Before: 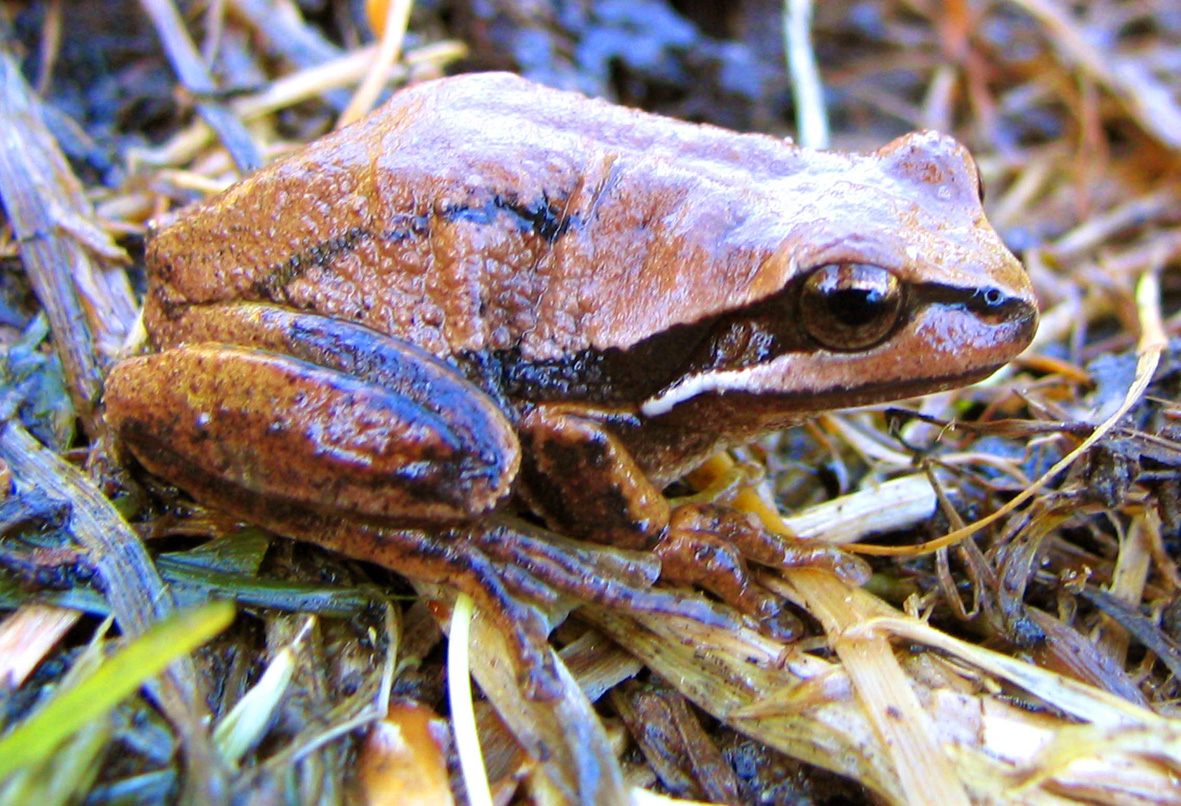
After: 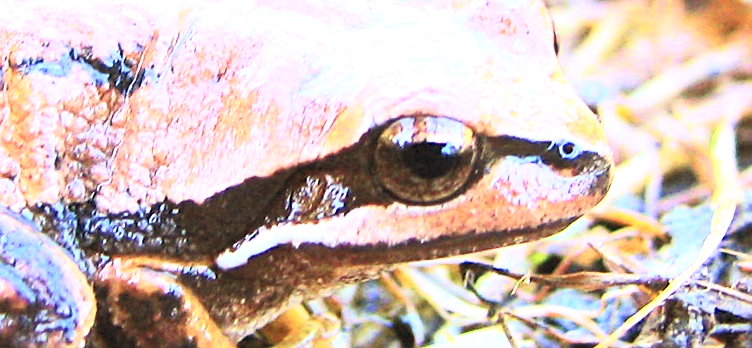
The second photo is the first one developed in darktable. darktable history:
contrast brightness saturation: contrast 0.39, brightness 0.53
exposure: black level correction 0, exposure 0.7 EV, compensate exposure bias true, compensate highlight preservation false
crop: left 36.005%, top 18.293%, right 0.31%, bottom 38.444%
sharpen: on, module defaults
